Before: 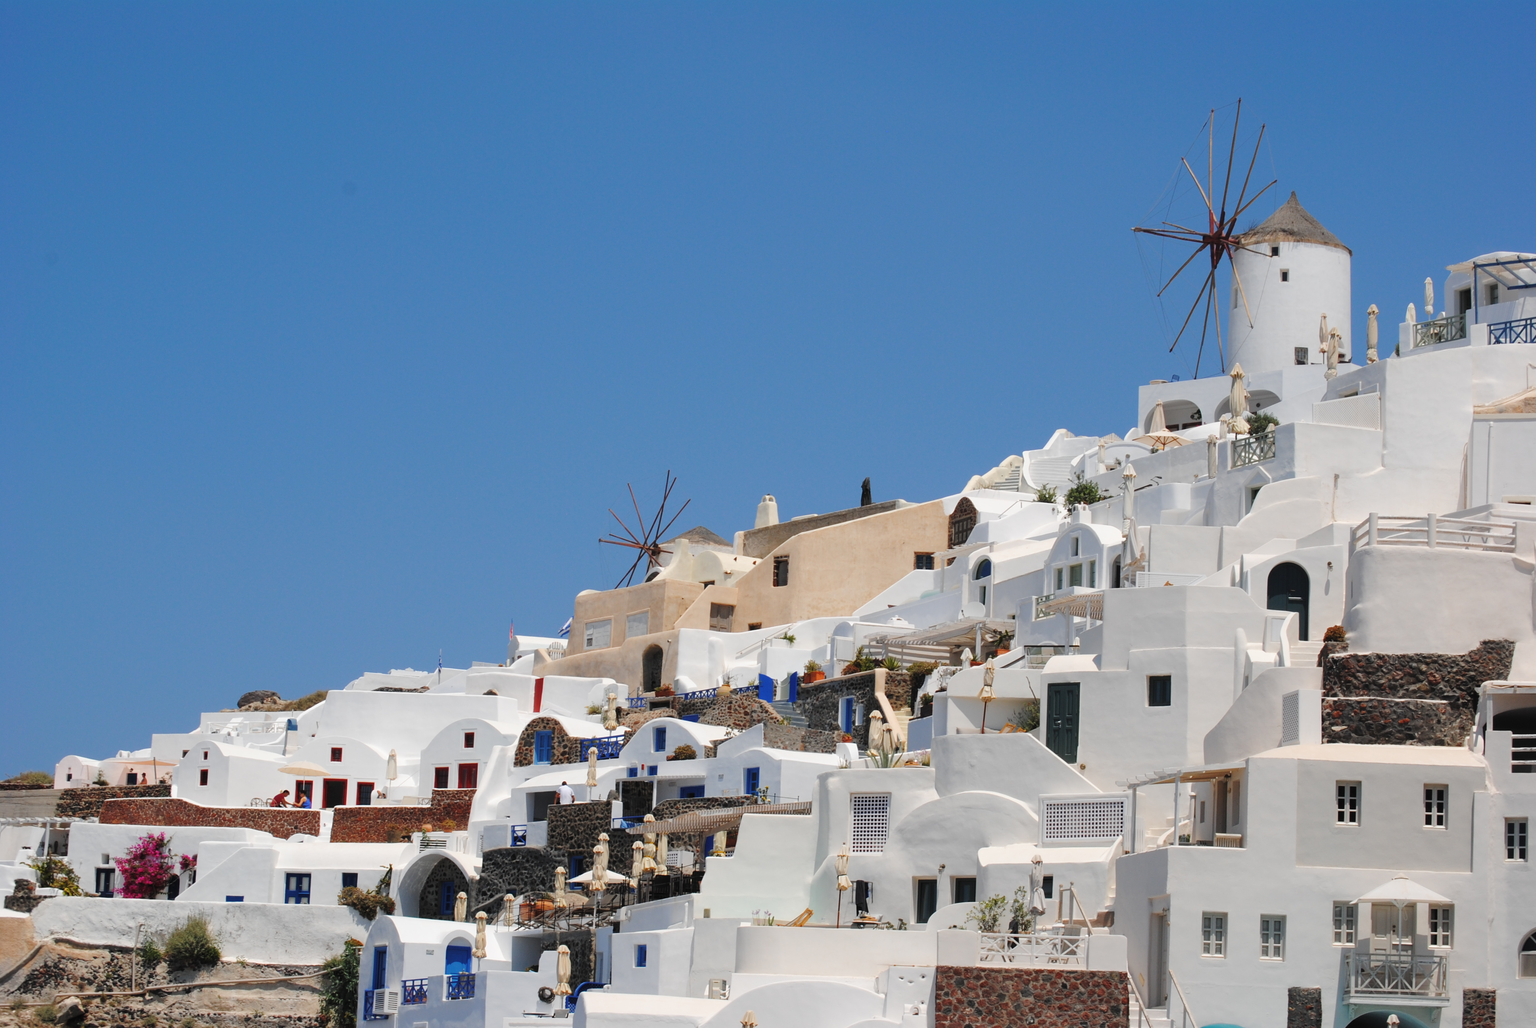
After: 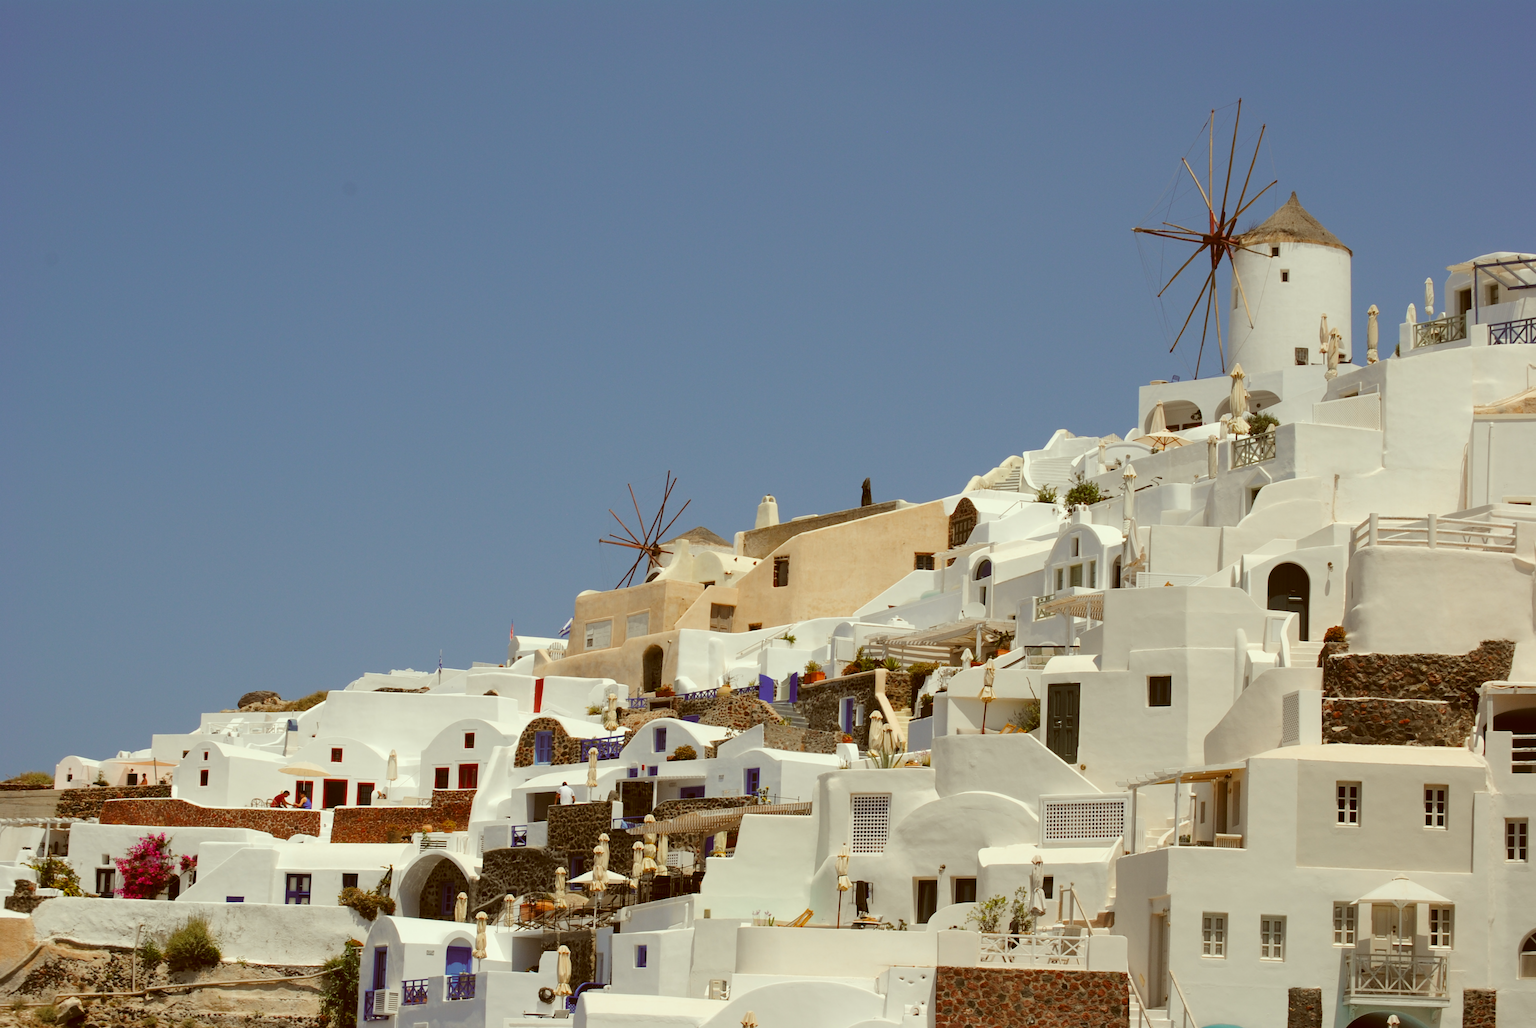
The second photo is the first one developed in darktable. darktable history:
color correction: highlights a* -6.07, highlights b* 9.6, shadows a* 10.36, shadows b* 23.5
